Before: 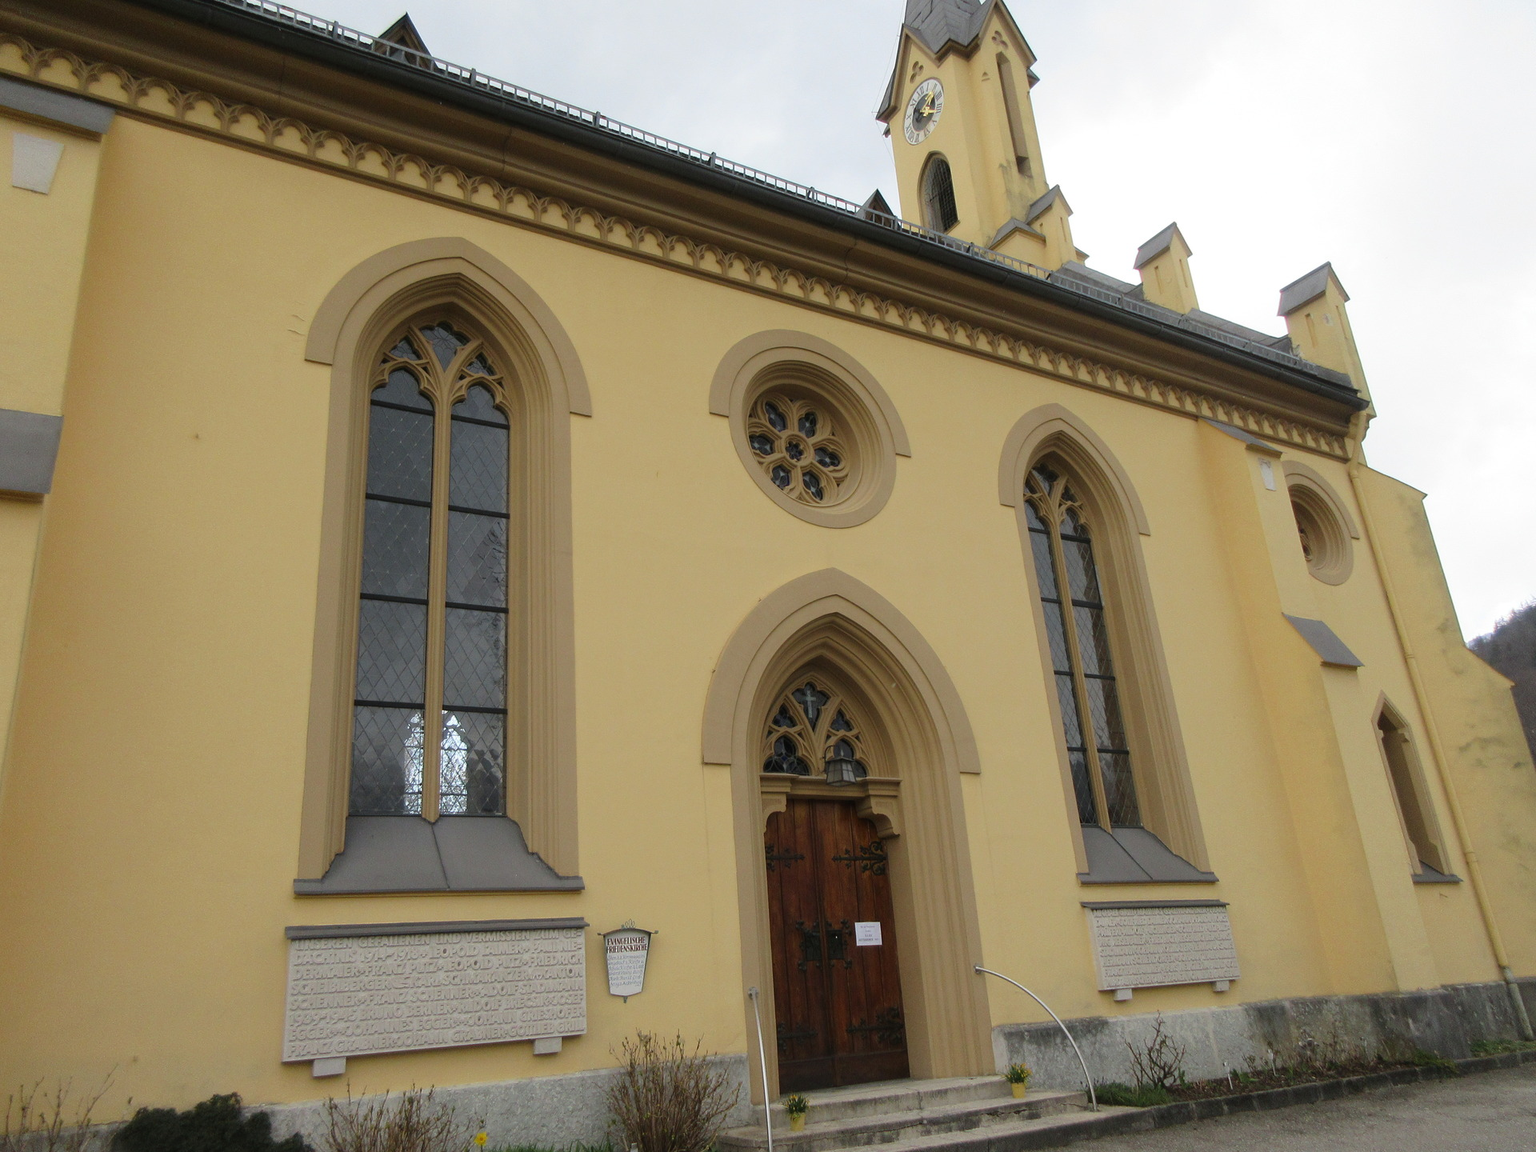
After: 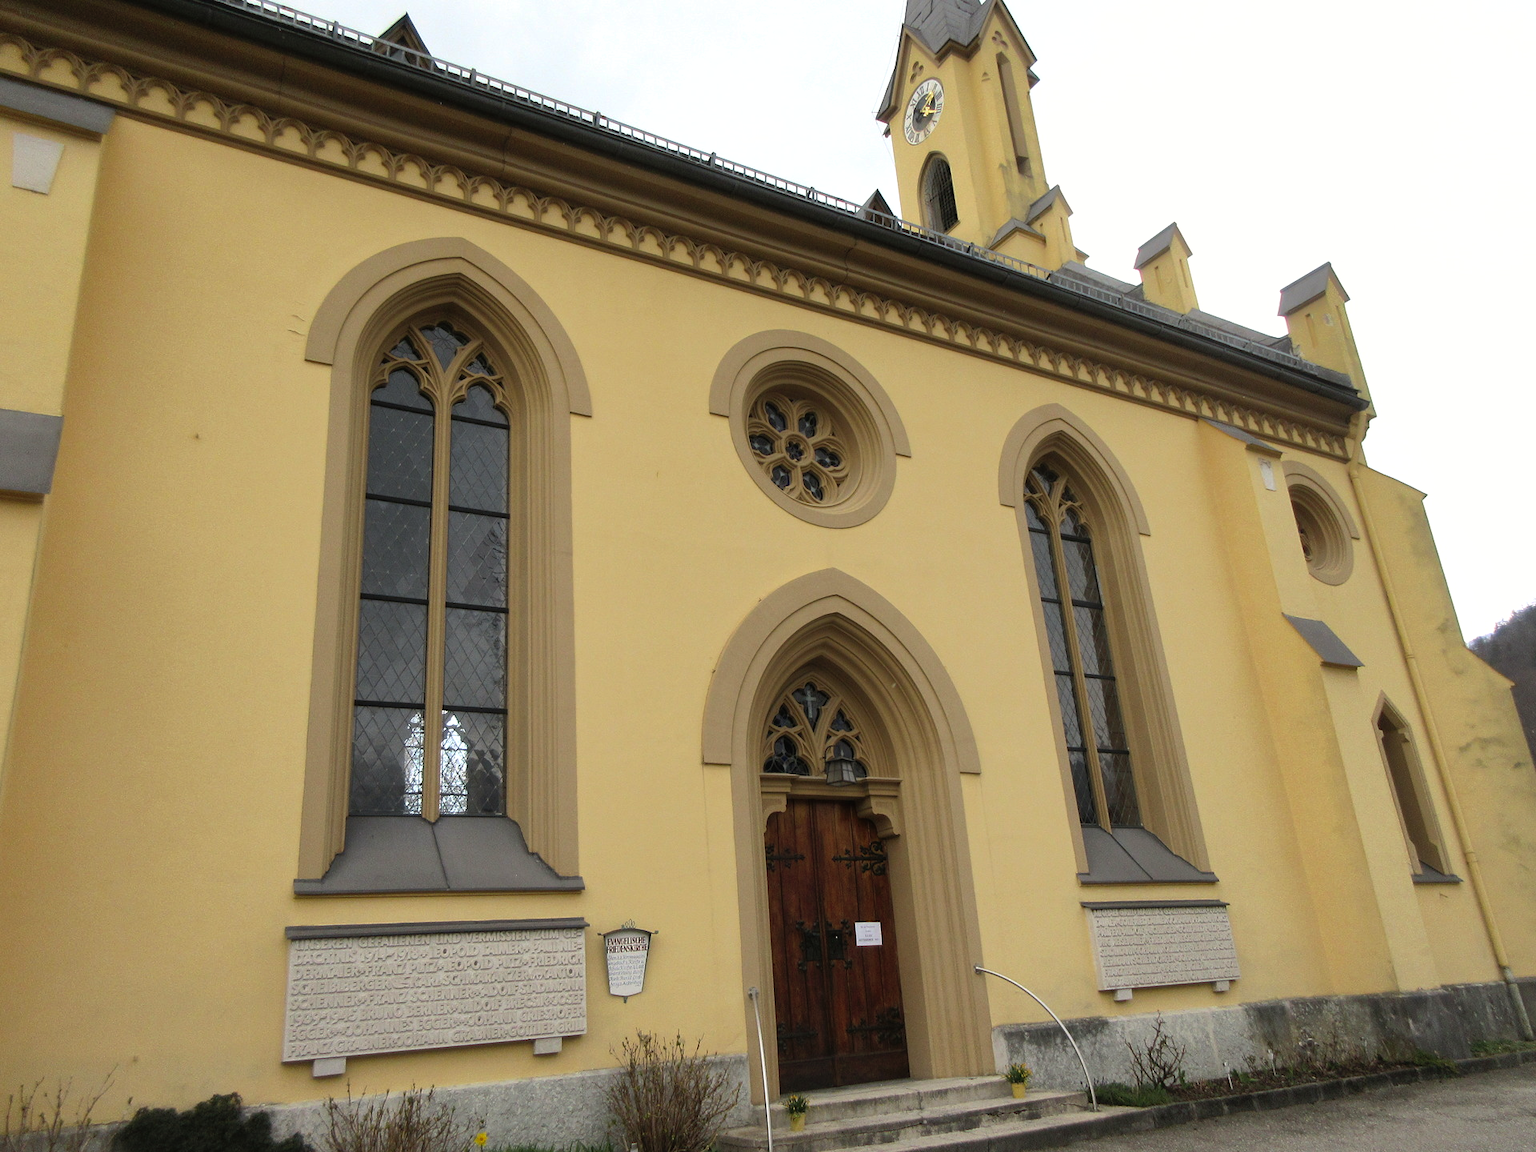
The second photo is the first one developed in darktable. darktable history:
color calibration: x 0.342, y 0.355, temperature 5146 K
rgb curve: curves: ch0 [(0, 0) (0.078, 0.051) (0.929, 0.956) (1, 1)], compensate middle gray true
shadows and highlights: on, module defaults
tone equalizer: -8 EV -0.417 EV, -7 EV -0.389 EV, -6 EV -0.333 EV, -5 EV -0.222 EV, -3 EV 0.222 EV, -2 EV 0.333 EV, -1 EV 0.389 EV, +0 EV 0.417 EV, edges refinement/feathering 500, mask exposure compensation -1.57 EV, preserve details no
